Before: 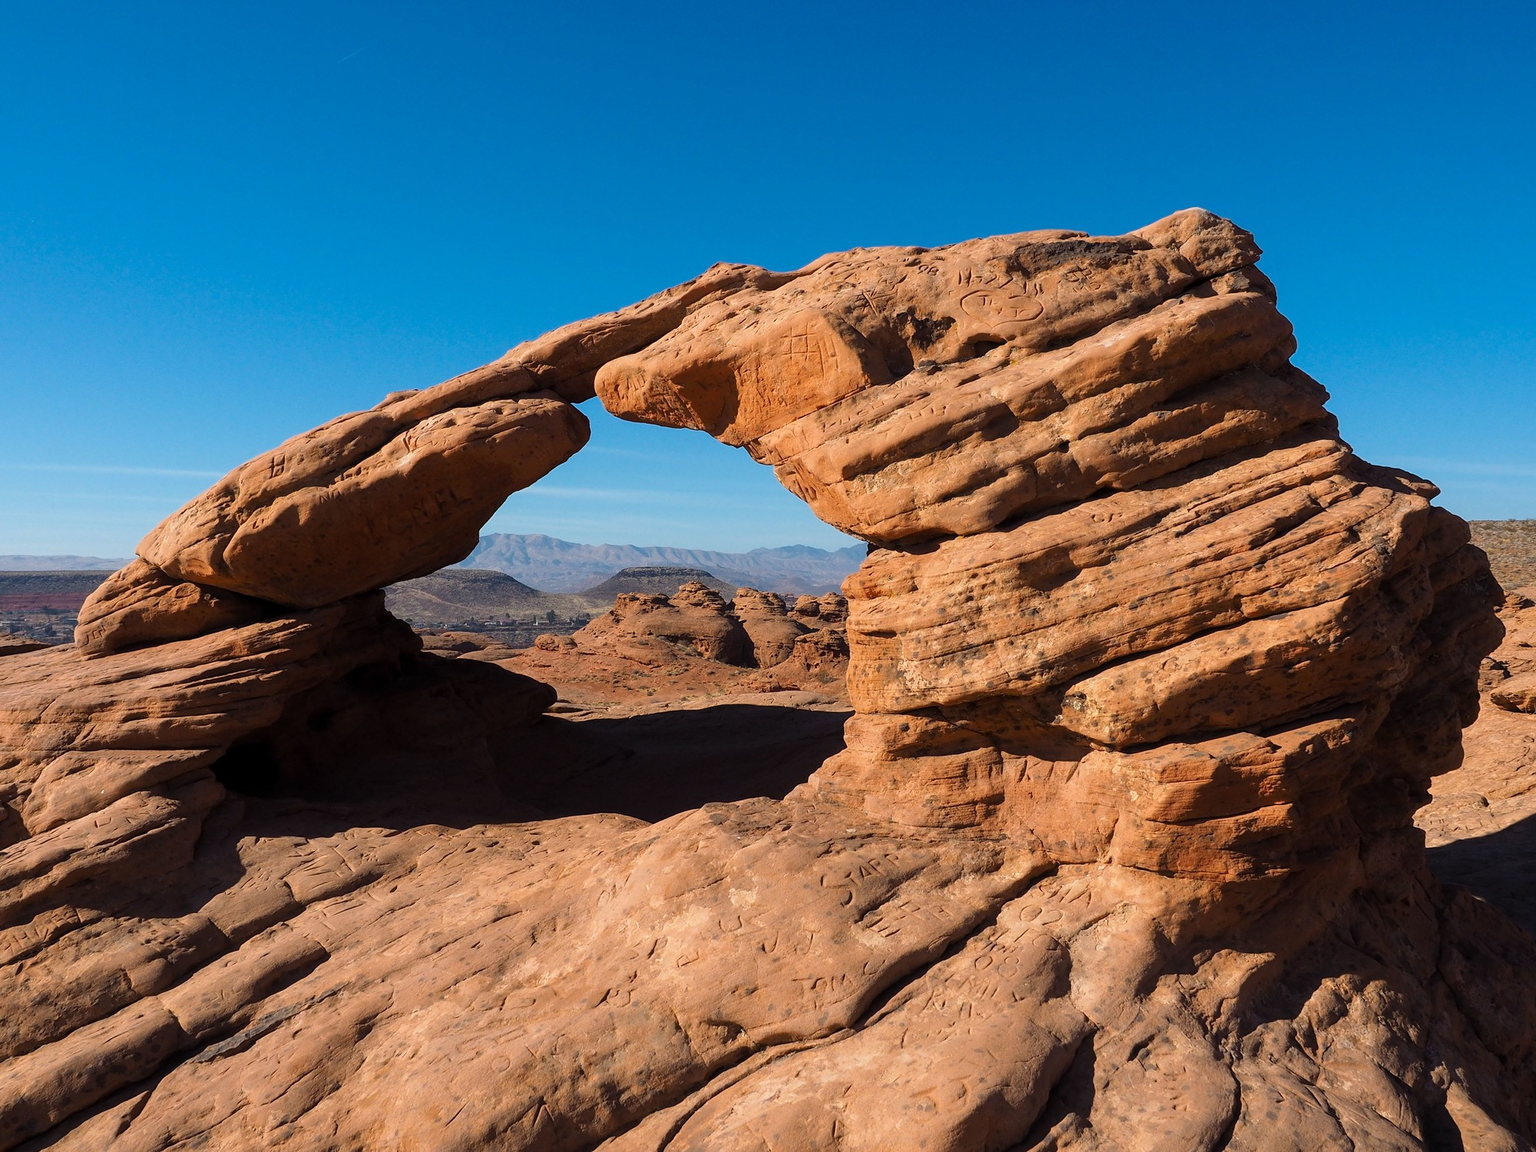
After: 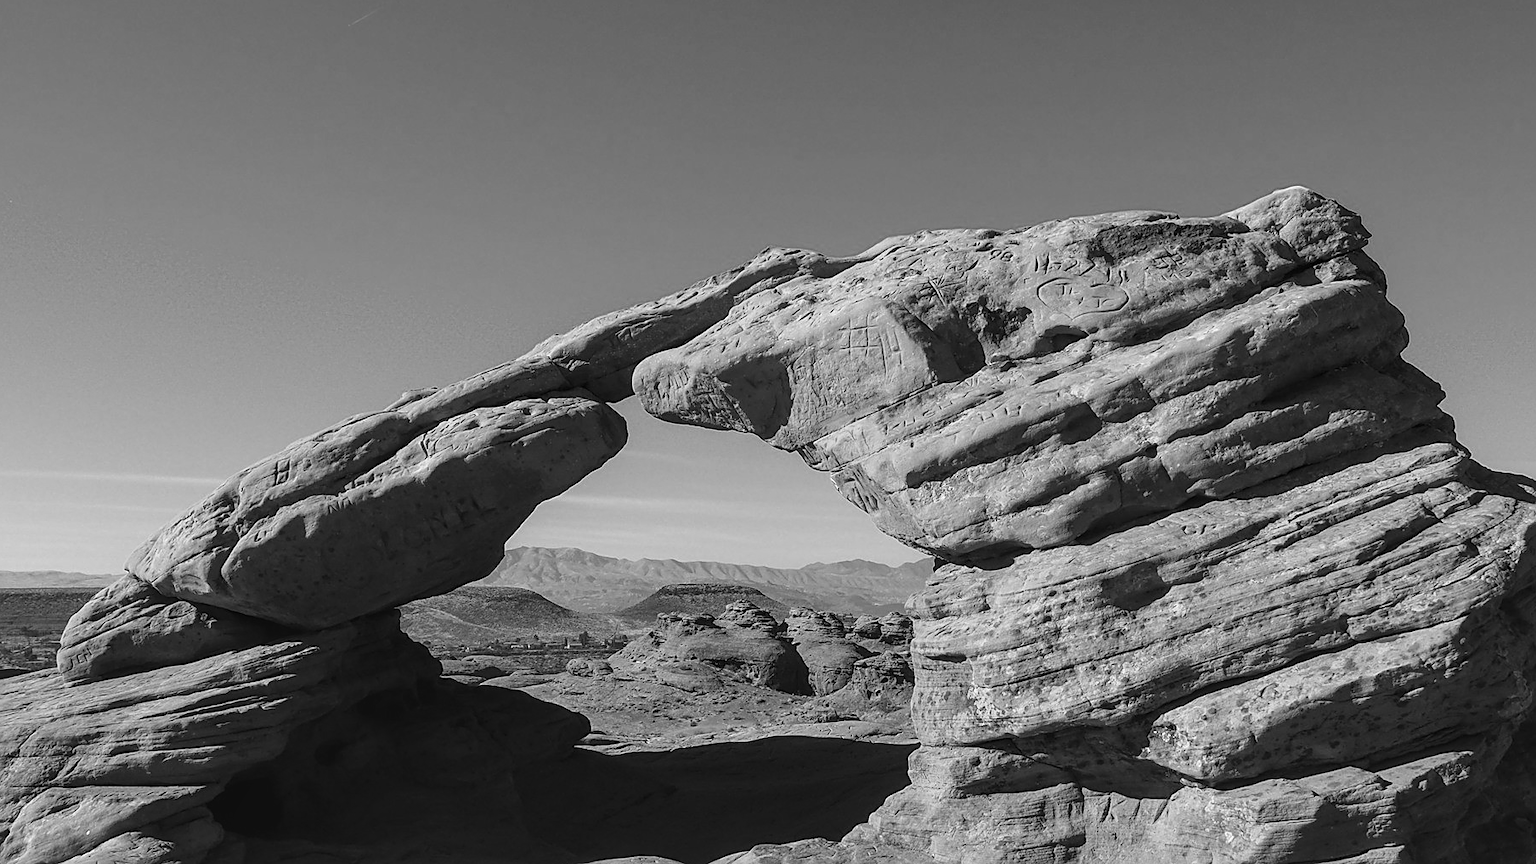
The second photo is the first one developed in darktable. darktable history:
tone equalizer: on, module defaults
exposure: black level correction -0.005, exposure 0.054 EV, compensate highlight preservation false
crop: left 1.509%, top 3.452%, right 7.696%, bottom 28.452%
sharpen: on, module defaults
local contrast: on, module defaults
monochrome: a -11.7, b 1.62, size 0.5, highlights 0.38
color contrast: green-magenta contrast 0, blue-yellow contrast 0
